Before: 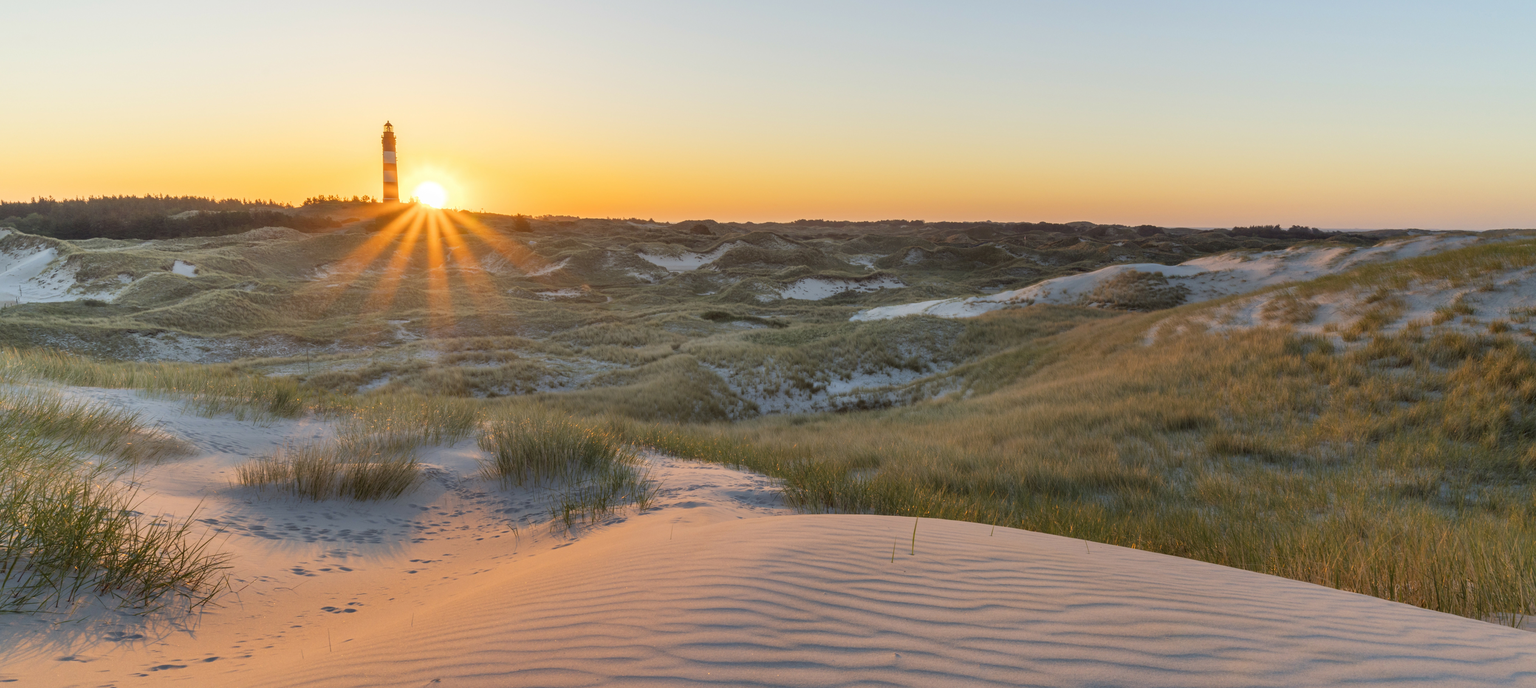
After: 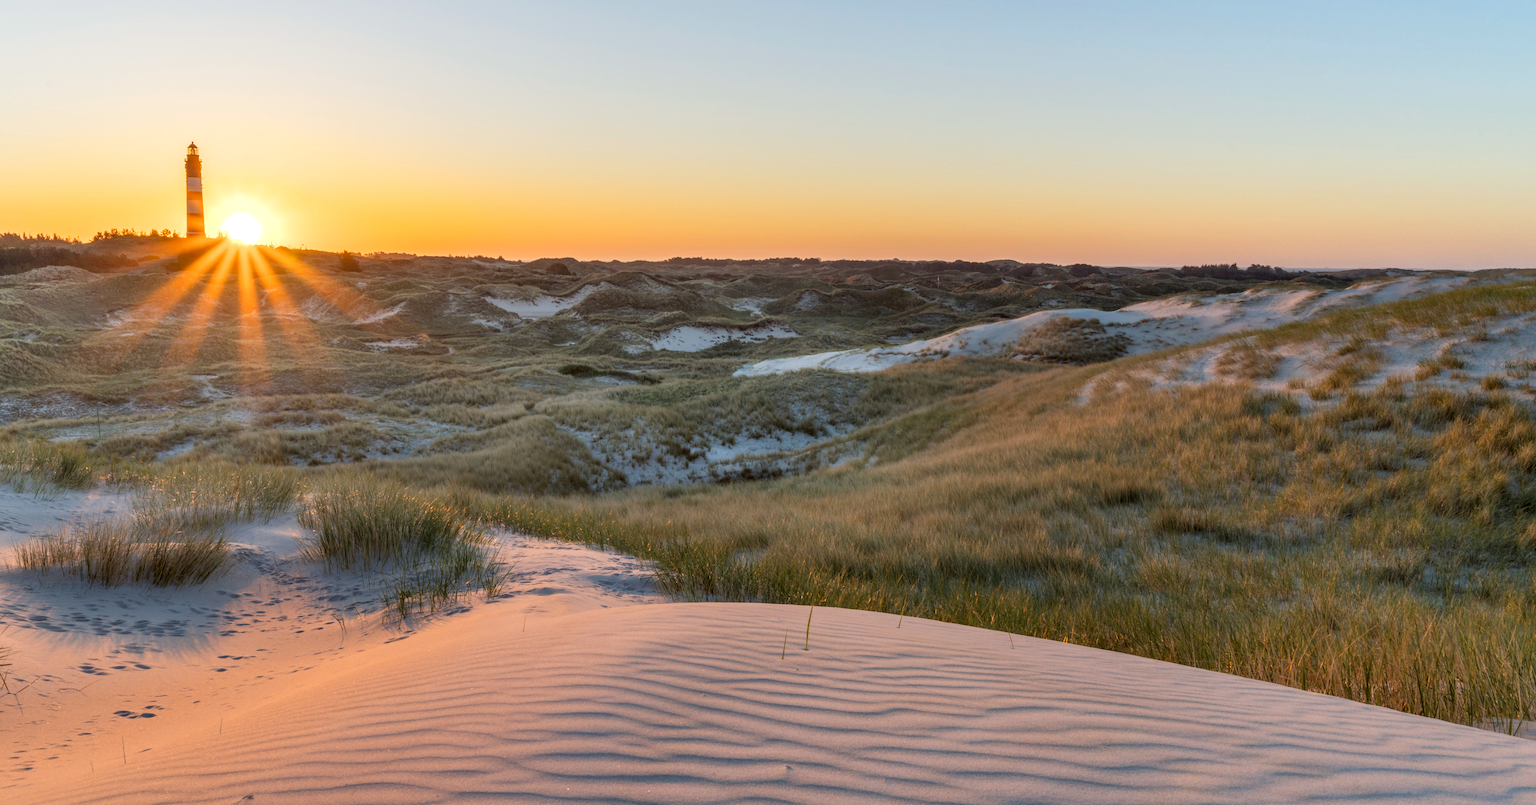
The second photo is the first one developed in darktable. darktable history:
crop and rotate: left 14.584%
local contrast: detail 130%
white balance: red 0.983, blue 1.036
